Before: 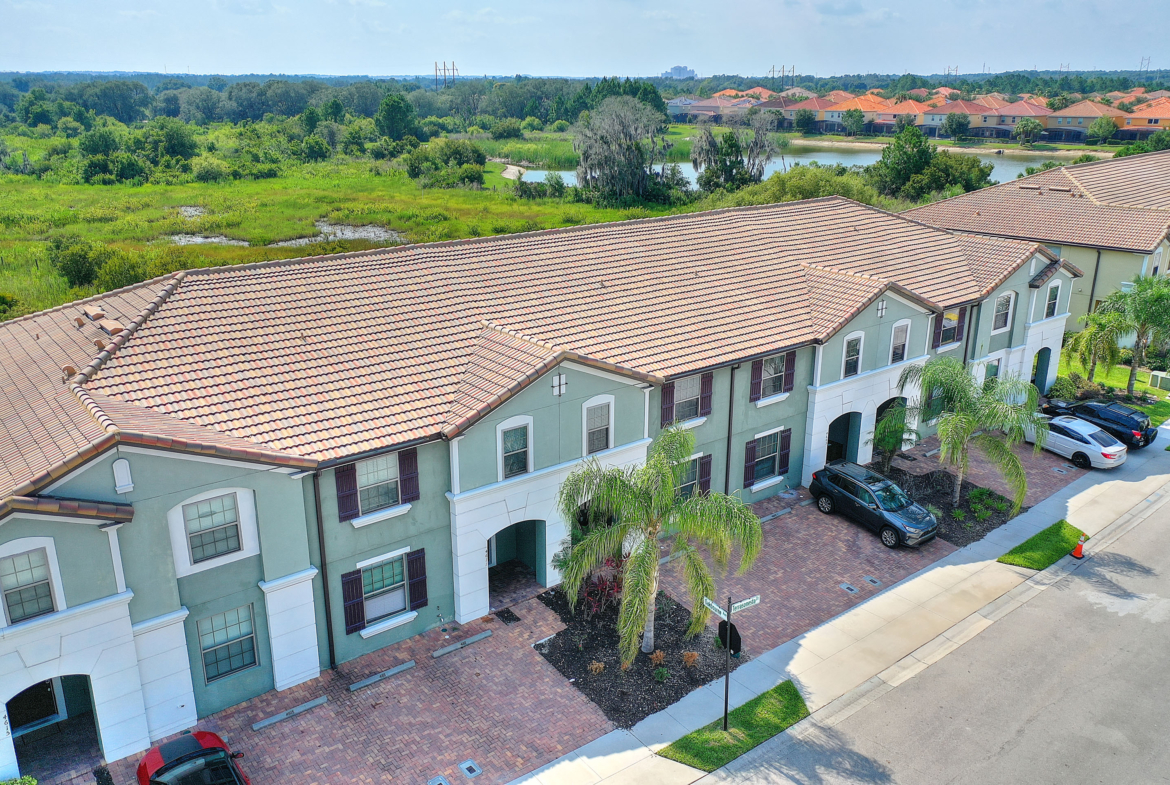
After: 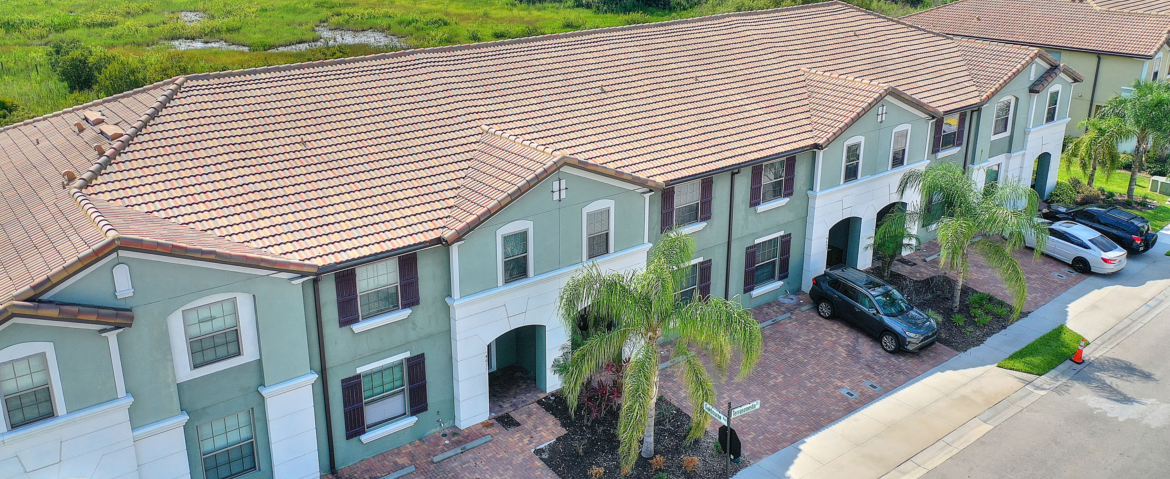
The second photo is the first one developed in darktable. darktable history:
crop and rotate: top 24.9%, bottom 14.019%
